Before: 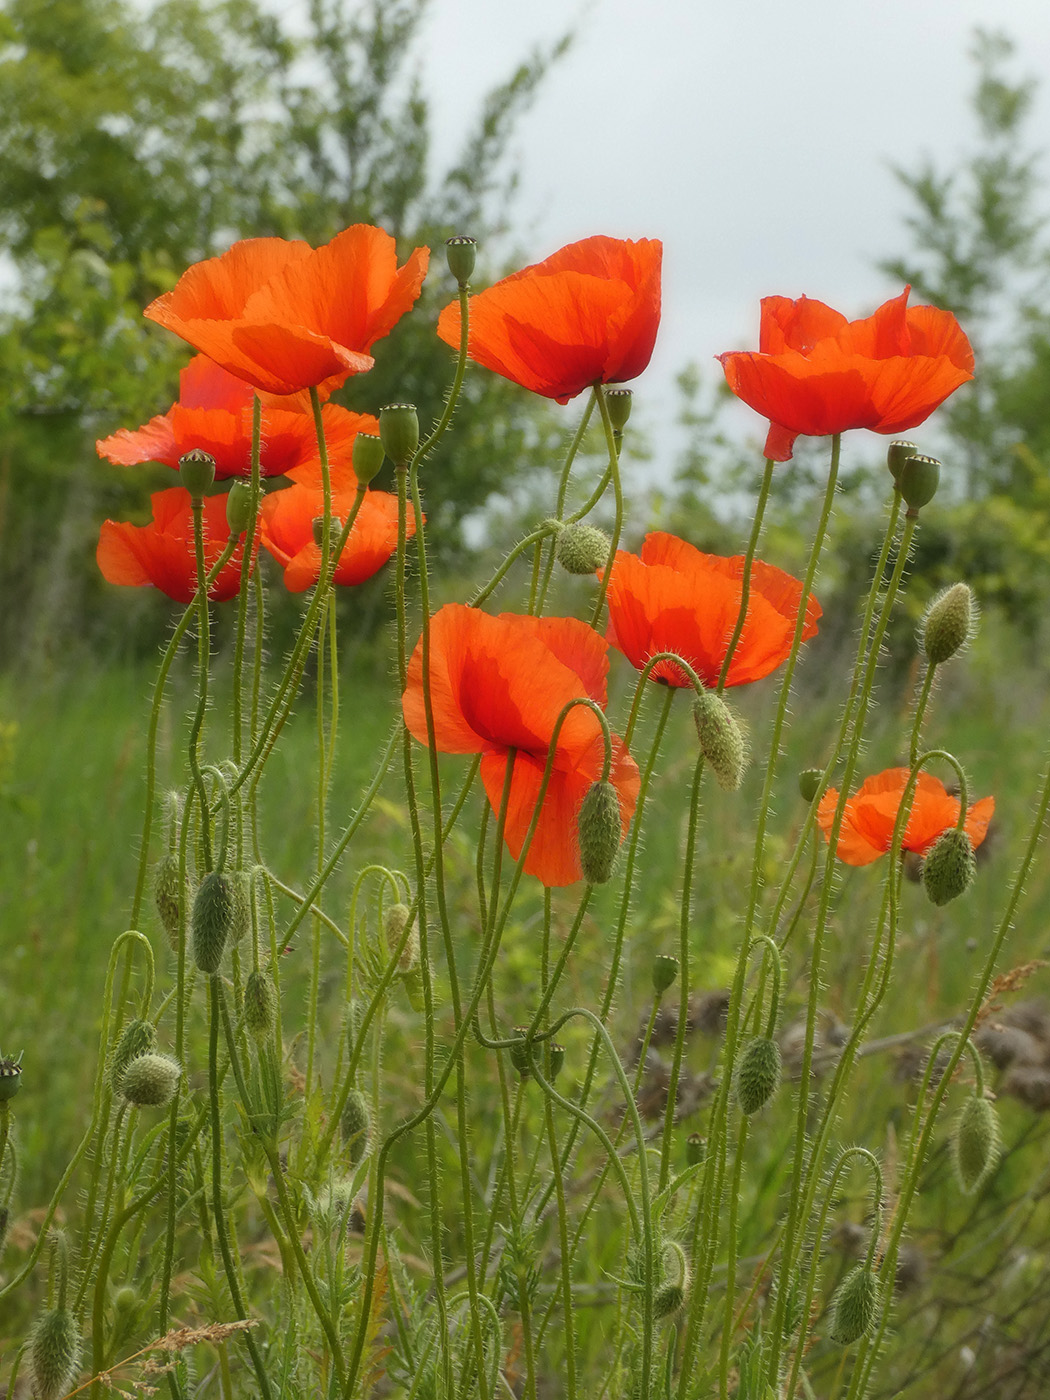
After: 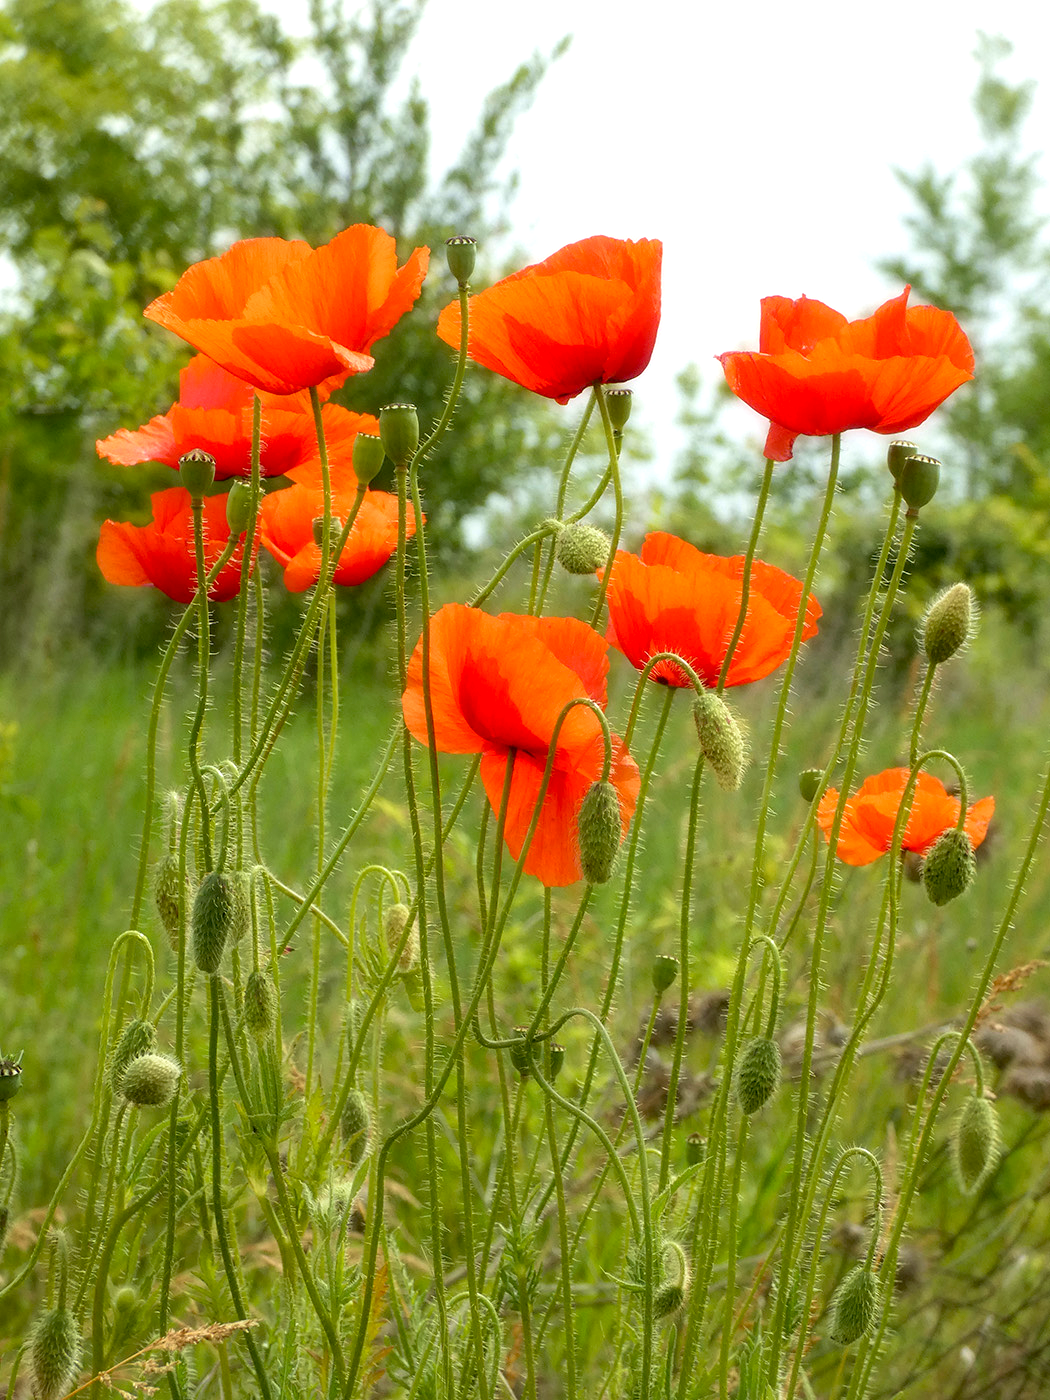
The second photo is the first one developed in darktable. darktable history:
exposure: black level correction 0.012, exposure 0.694 EV, compensate highlight preservation false
velvia: on, module defaults
